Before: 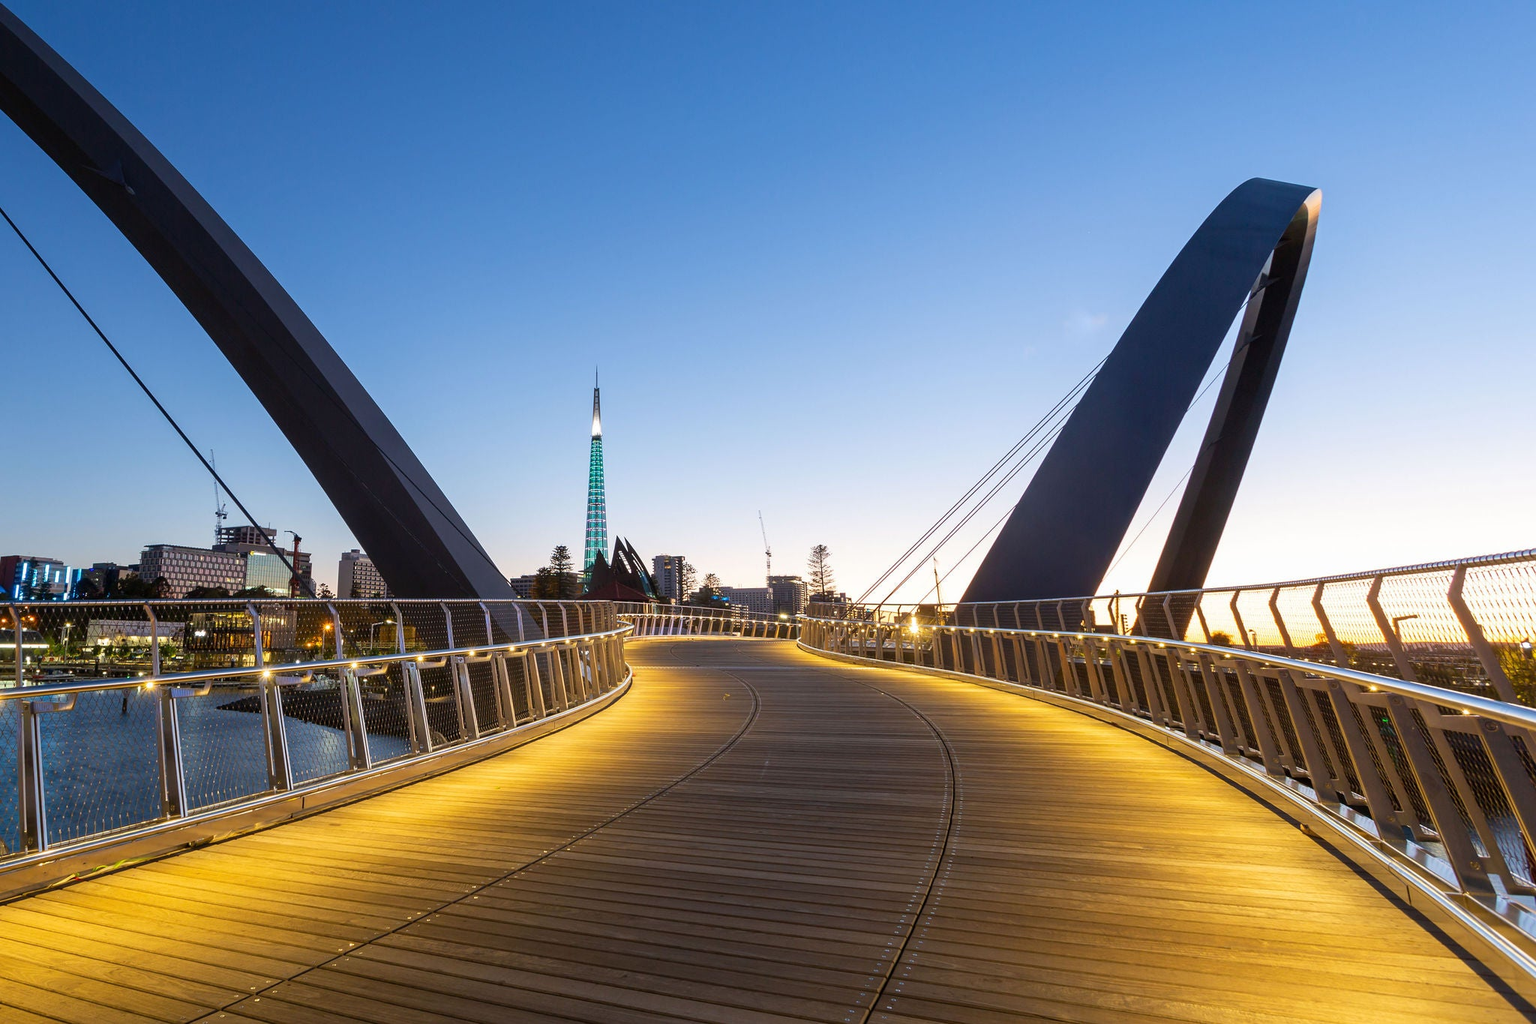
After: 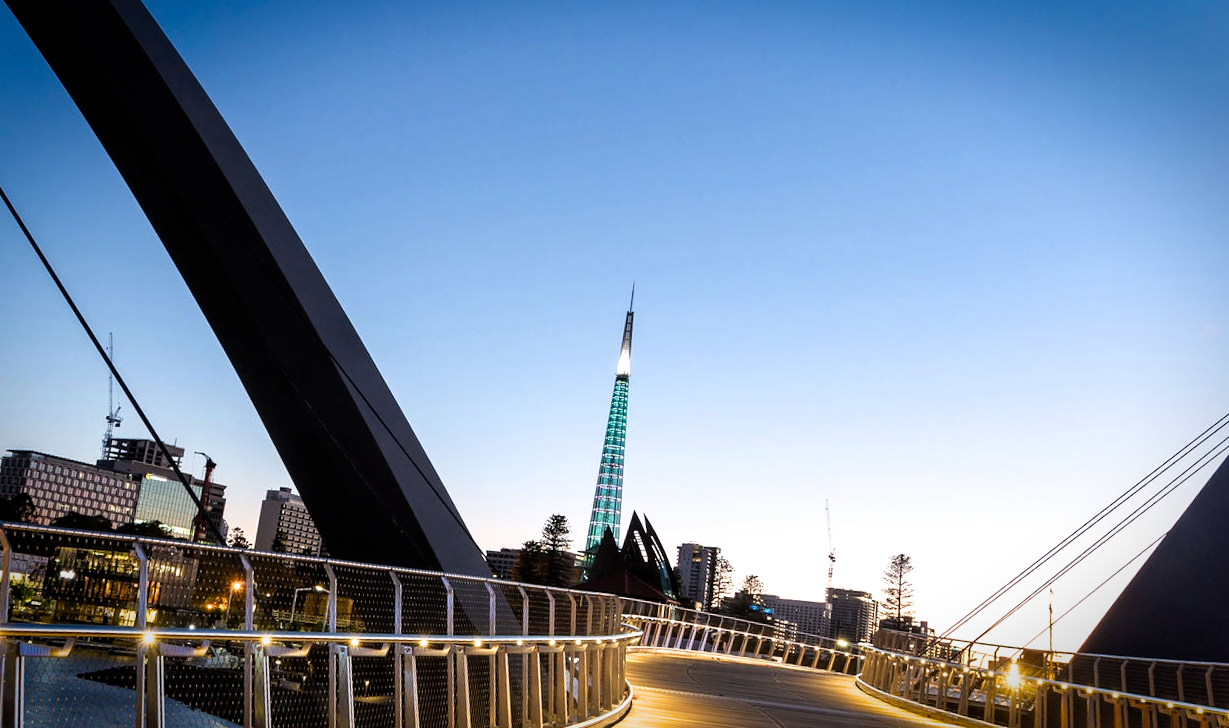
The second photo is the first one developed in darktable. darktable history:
filmic rgb: black relative exposure -8.19 EV, white relative exposure 2.2 EV, threshold 2.95 EV, target white luminance 99.974%, hardness 7.19, latitude 75.63%, contrast 1.315, highlights saturation mix -2.67%, shadows ↔ highlights balance 30.84%, enable highlight reconstruction true
crop and rotate: angle -6.74°, left 2.194%, top 6.998%, right 27.646%, bottom 30.586%
vignetting: saturation 0.369, automatic ratio true, dithering 16-bit output
